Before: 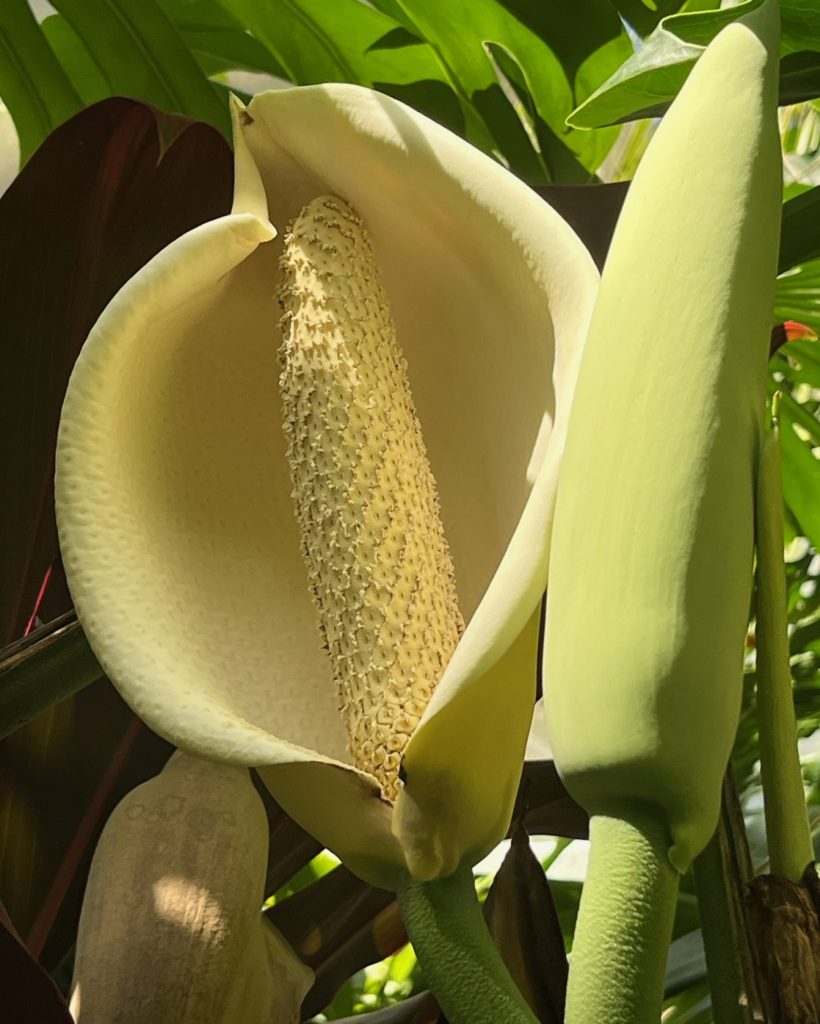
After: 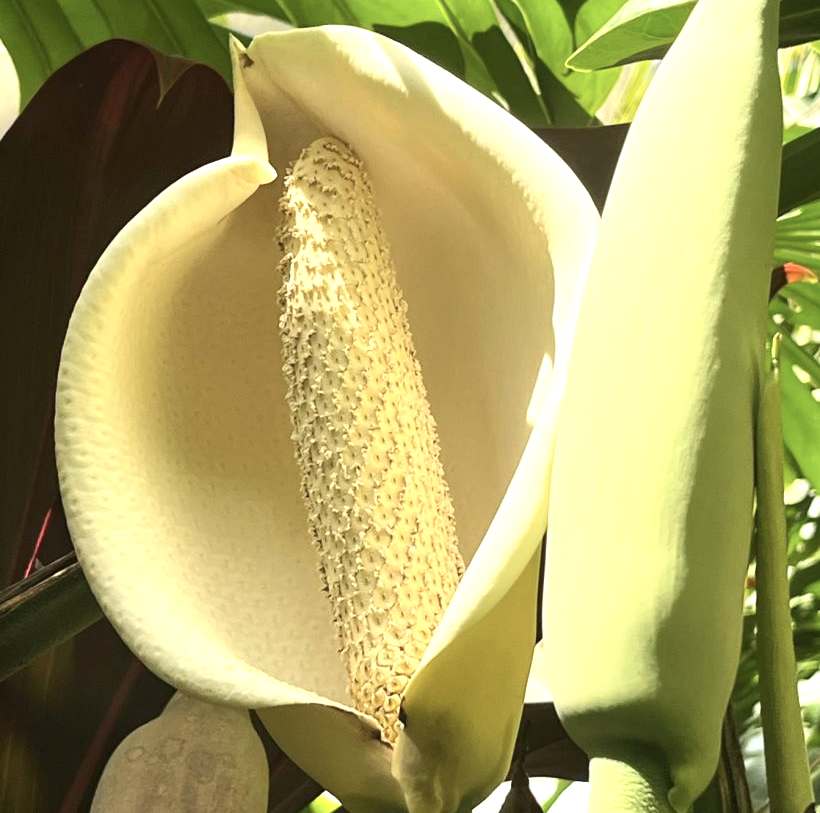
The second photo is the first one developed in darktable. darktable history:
crop and rotate: top 5.67%, bottom 14.861%
tone equalizer: mask exposure compensation -0.498 EV
exposure: black level correction 0, exposure 0.889 EV, compensate highlight preservation false
contrast brightness saturation: contrast 0.114, saturation -0.174
